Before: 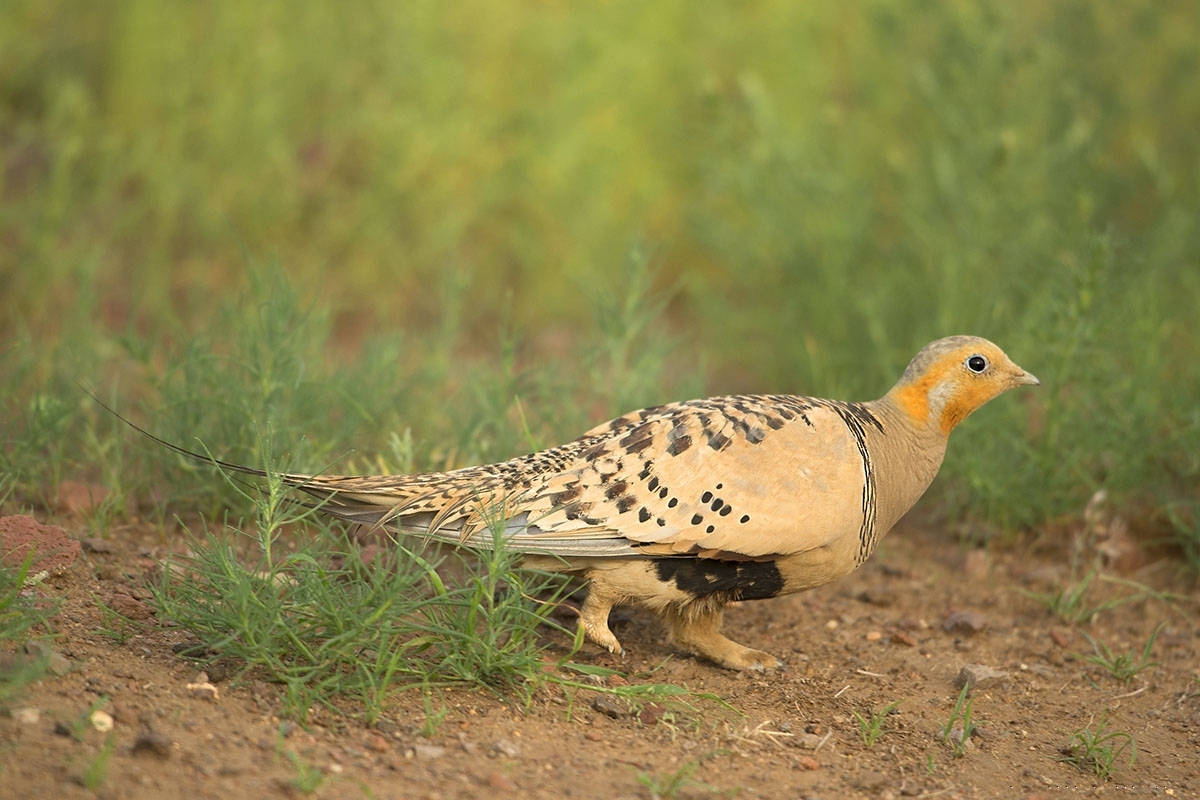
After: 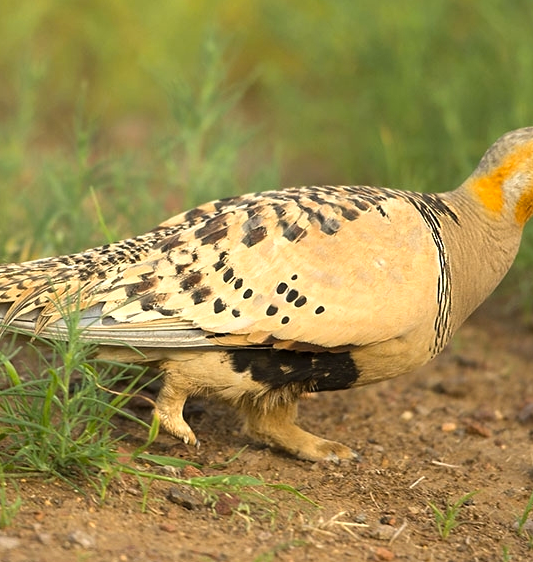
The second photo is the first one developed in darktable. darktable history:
crop: left 35.432%, top 26.233%, right 20.145%, bottom 3.432%
color balance rgb: linear chroma grading › global chroma 10%, global vibrance 10%, contrast 15%, saturation formula JzAzBz (2021)
